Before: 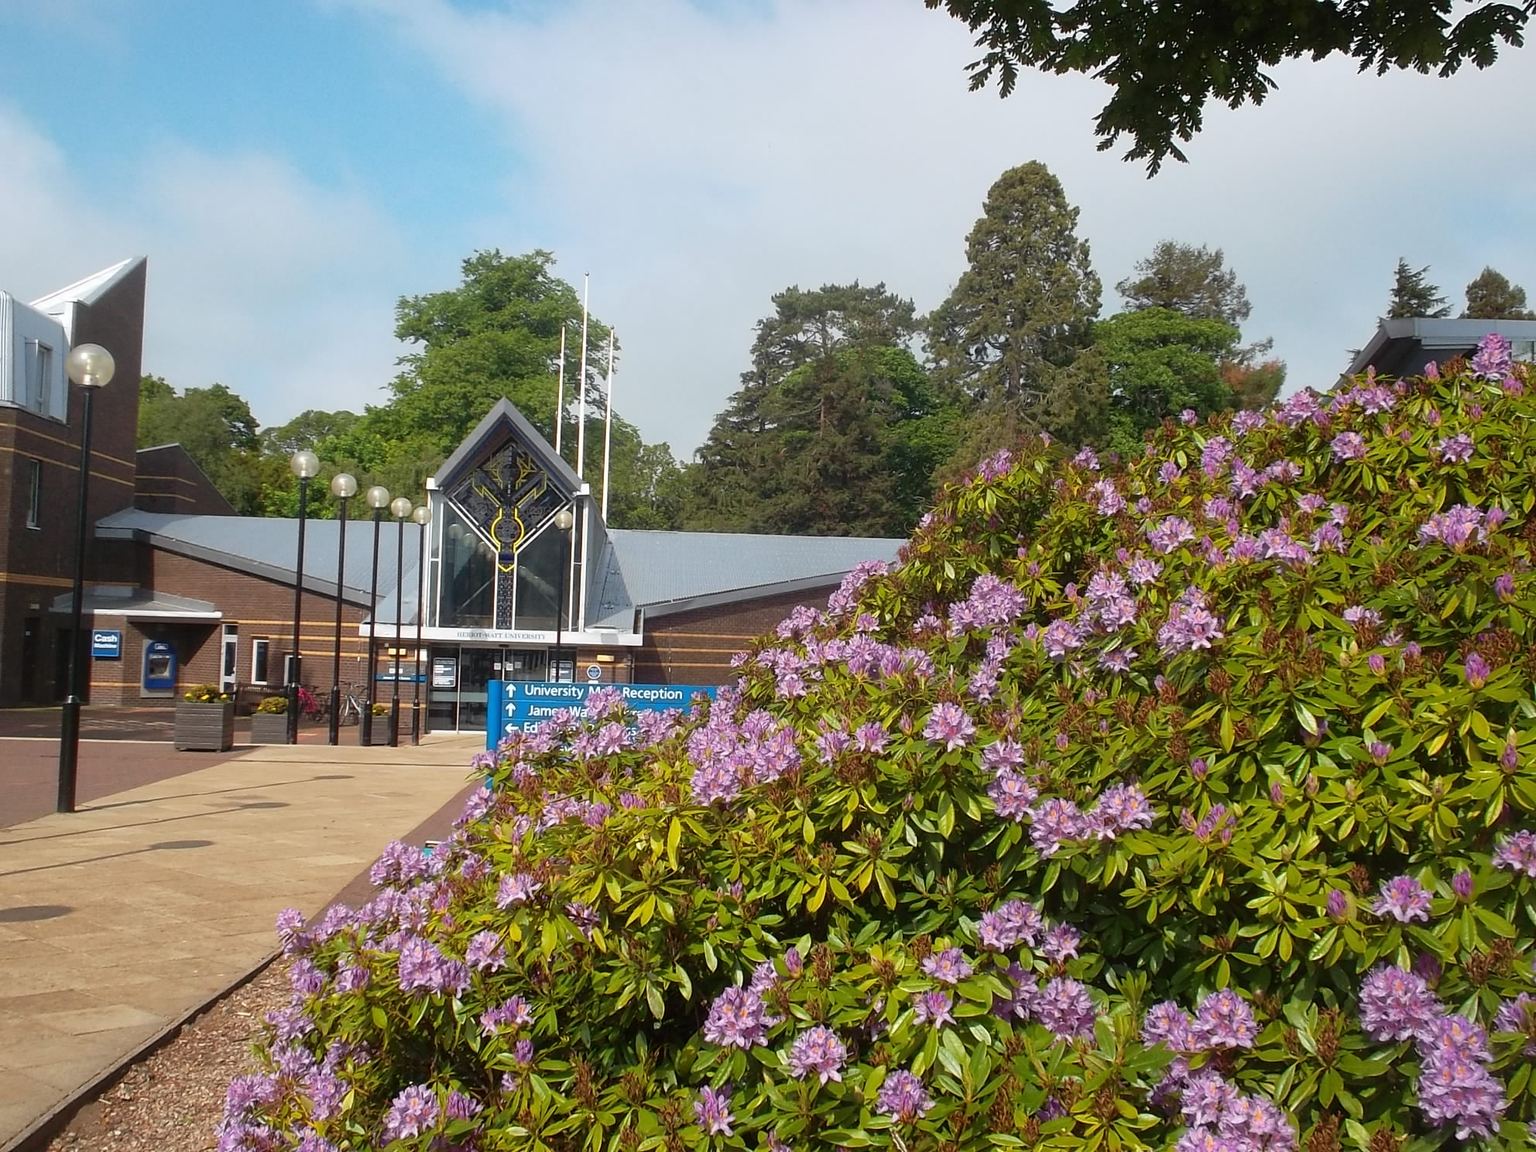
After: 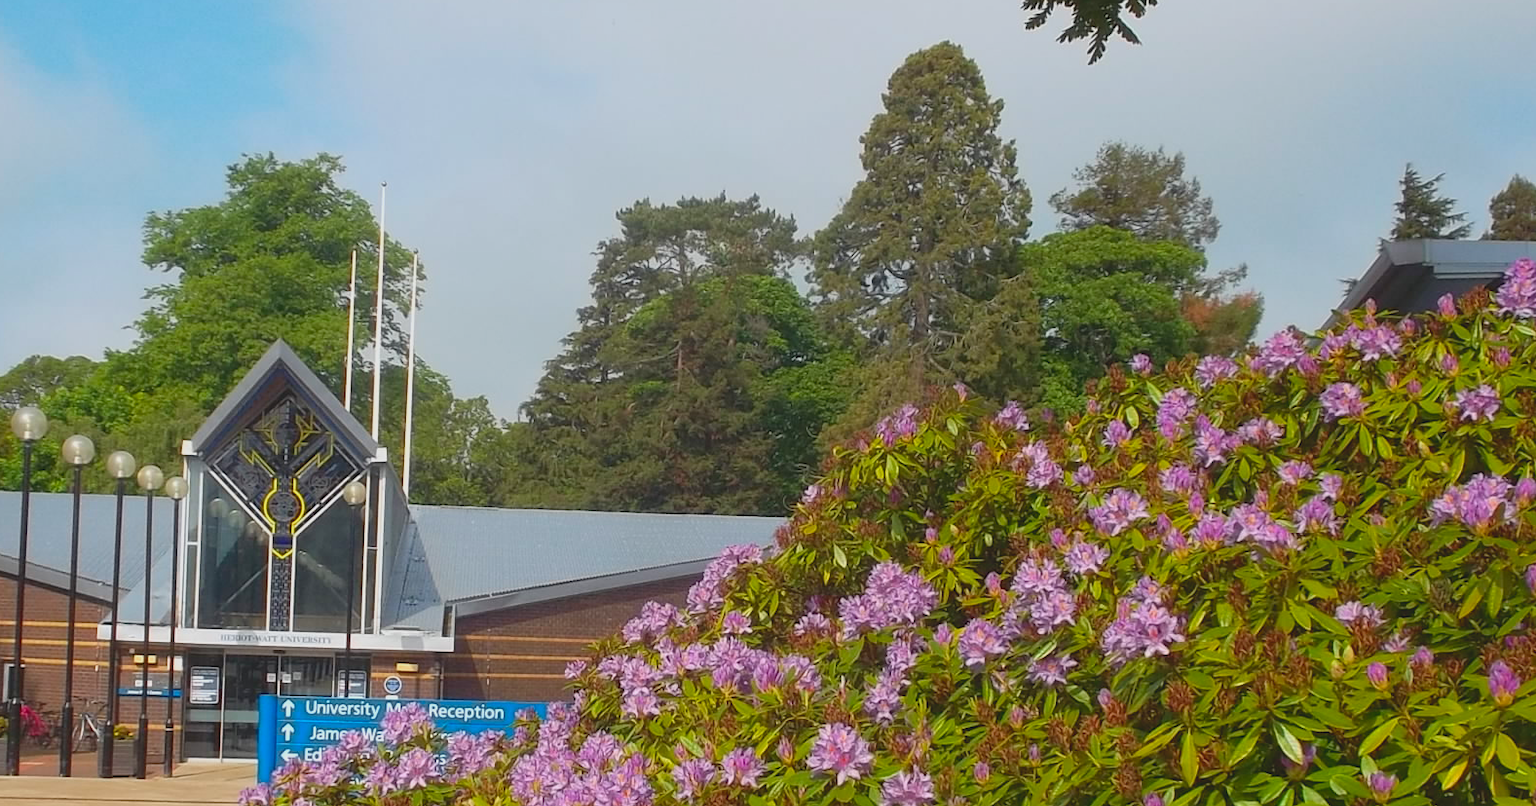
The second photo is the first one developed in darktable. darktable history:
crop: left 18.38%, top 11.092%, right 2.134%, bottom 33.217%
contrast brightness saturation: contrast -0.19, saturation 0.19
